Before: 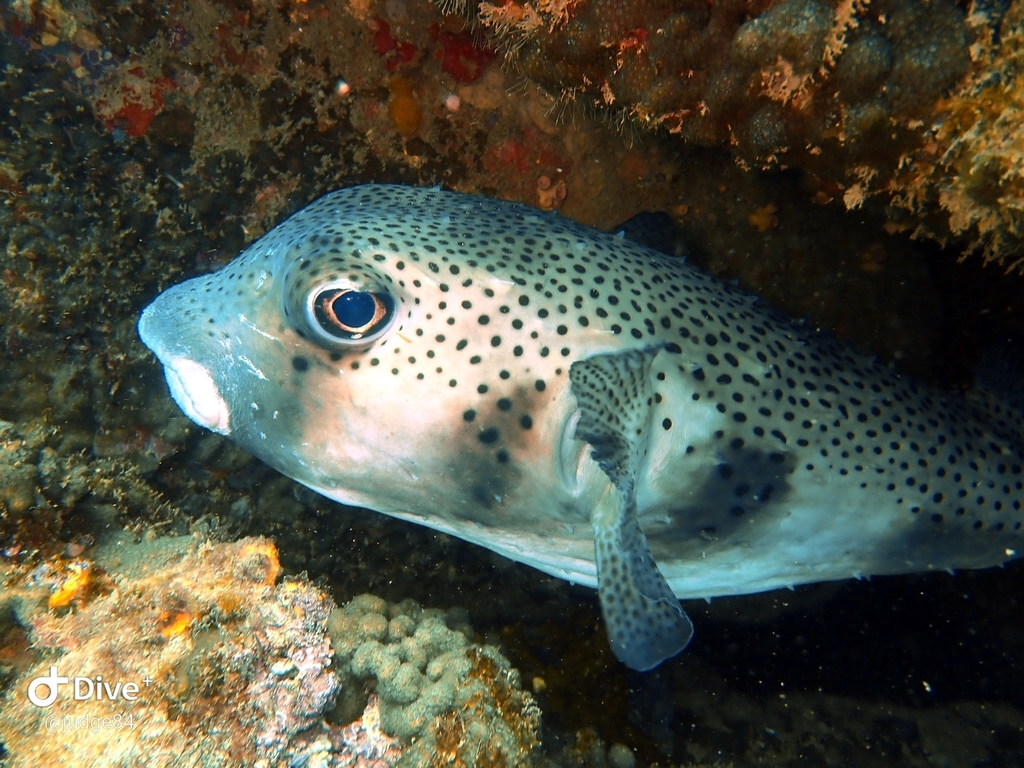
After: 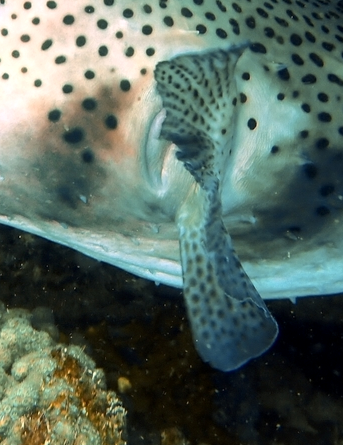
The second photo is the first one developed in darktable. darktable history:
crop: left 40.555%, top 39.189%, right 25.945%, bottom 2.776%
local contrast: highlights 101%, shadows 102%, detail 119%, midtone range 0.2
